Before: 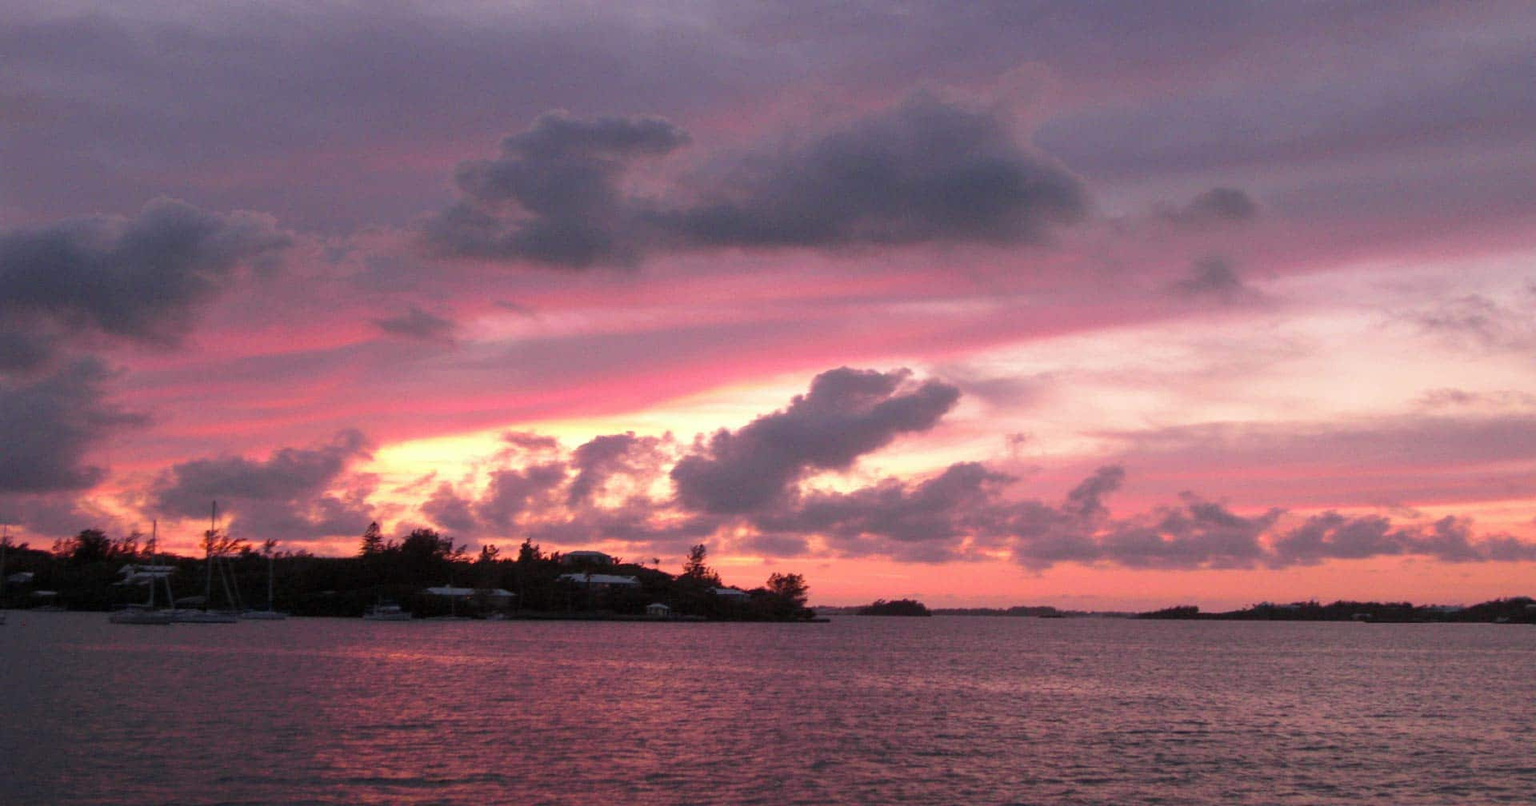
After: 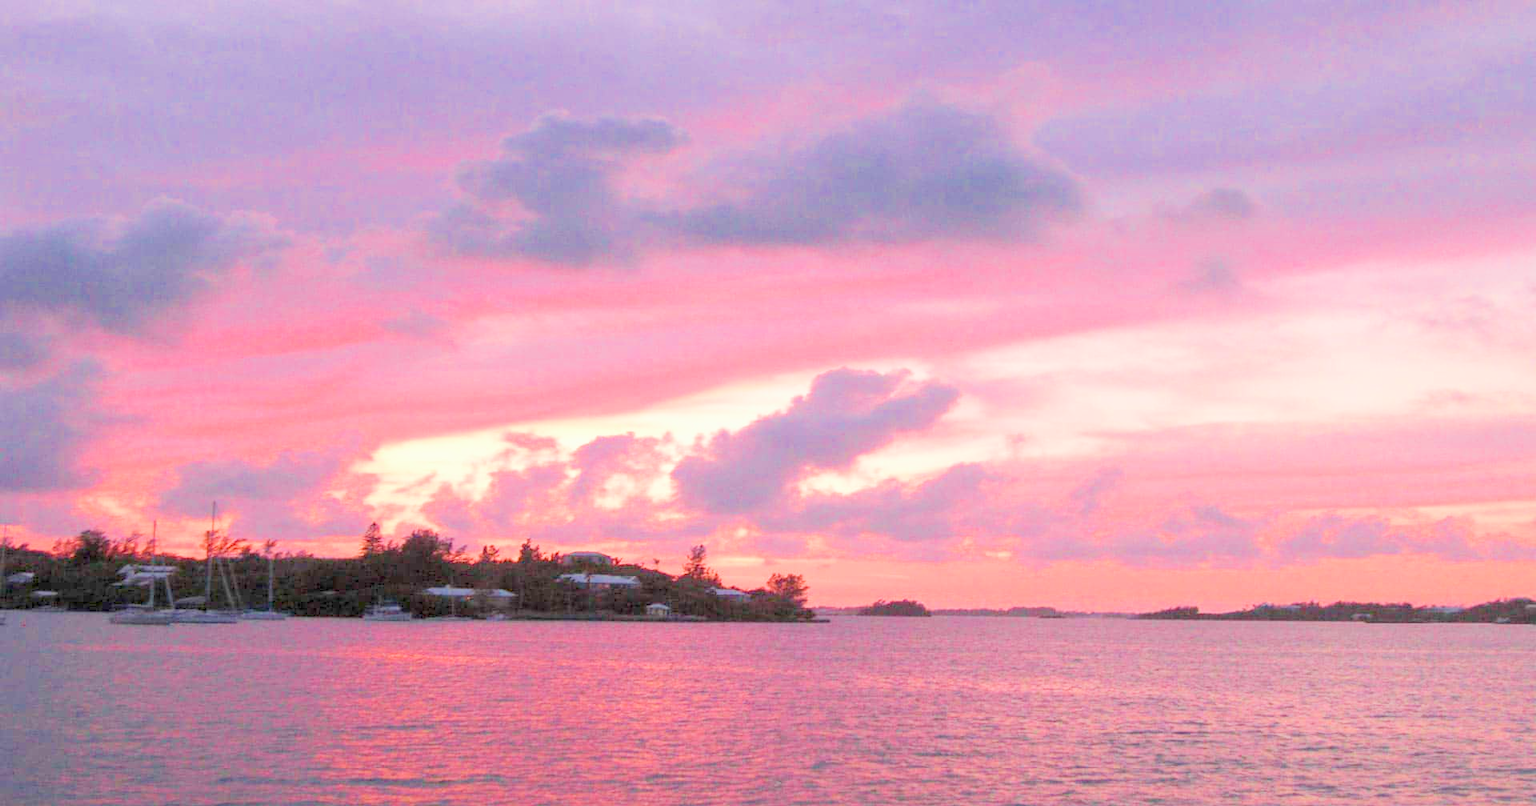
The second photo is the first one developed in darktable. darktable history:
velvia: on, module defaults
filmic rgb: middle gray luminance 2.5%, black relative exposure -10 EV, white relative exposure 7 EV, threshold 6 EV, dynamic range scaling 10%, target black luminance 0%, hardness 3.19, latitude 44.39%, contrast 0.682, highlights saturation mix 5%, shadows ↔ highlights balance 13.63%, add noise in highlights 0, color science v3 (2019), use custom middle-gray values true, iterations of high-quality reconstruction 0, contrast in highlights soft, enable highlight reconstruction true
rgb levels: preserve colors max RGB
